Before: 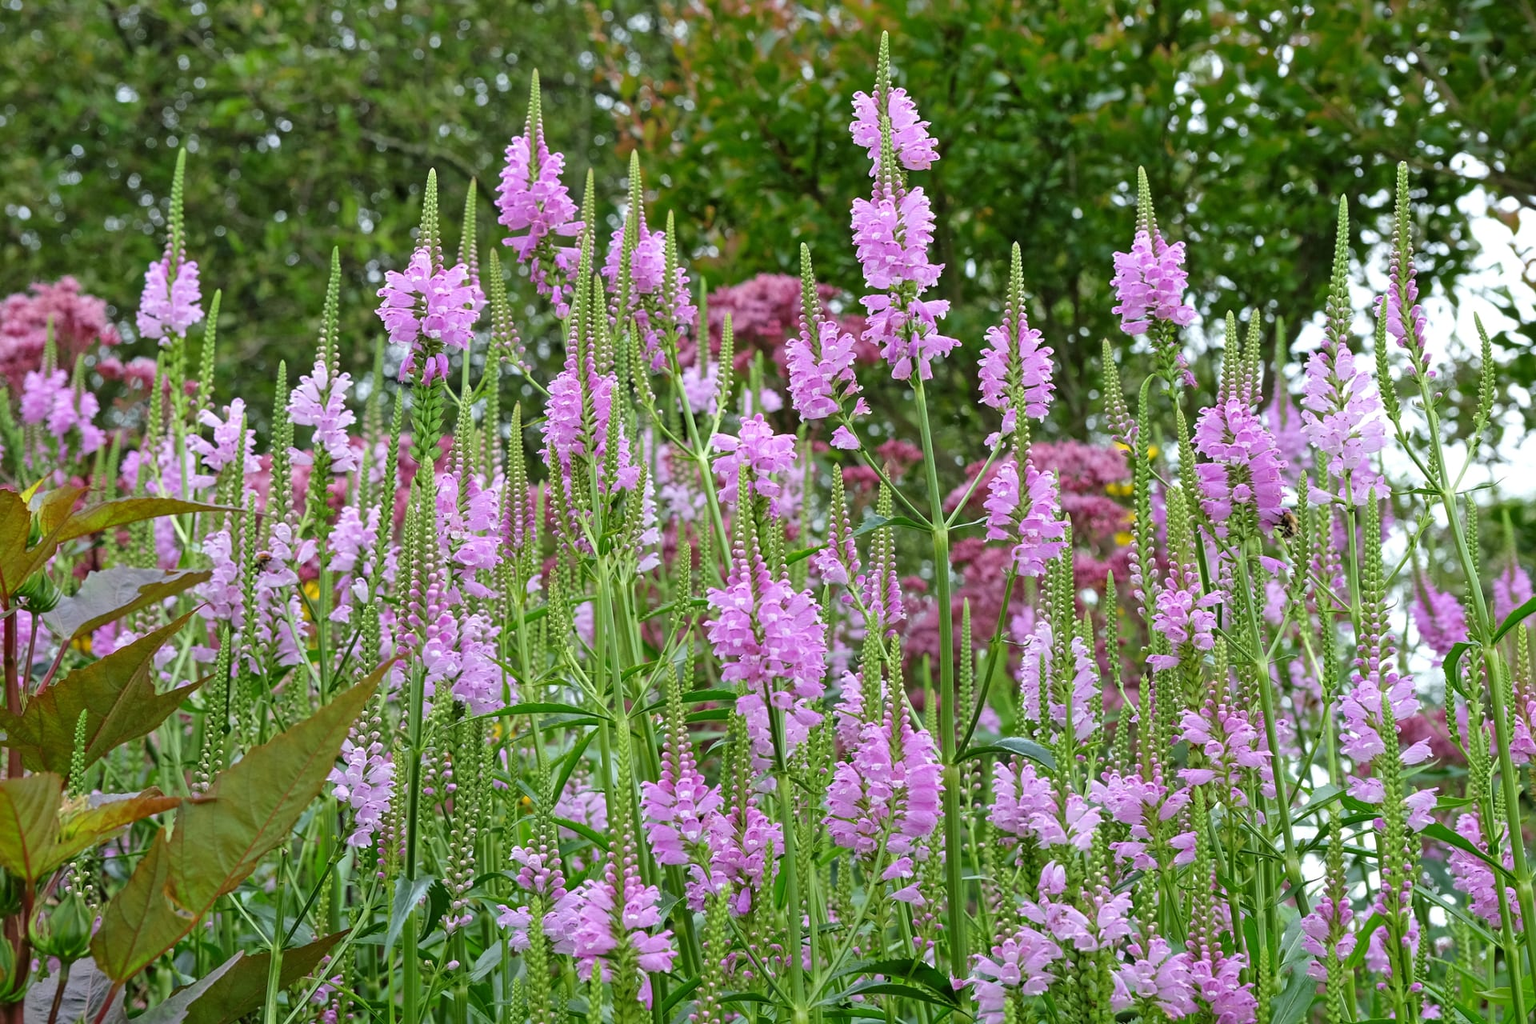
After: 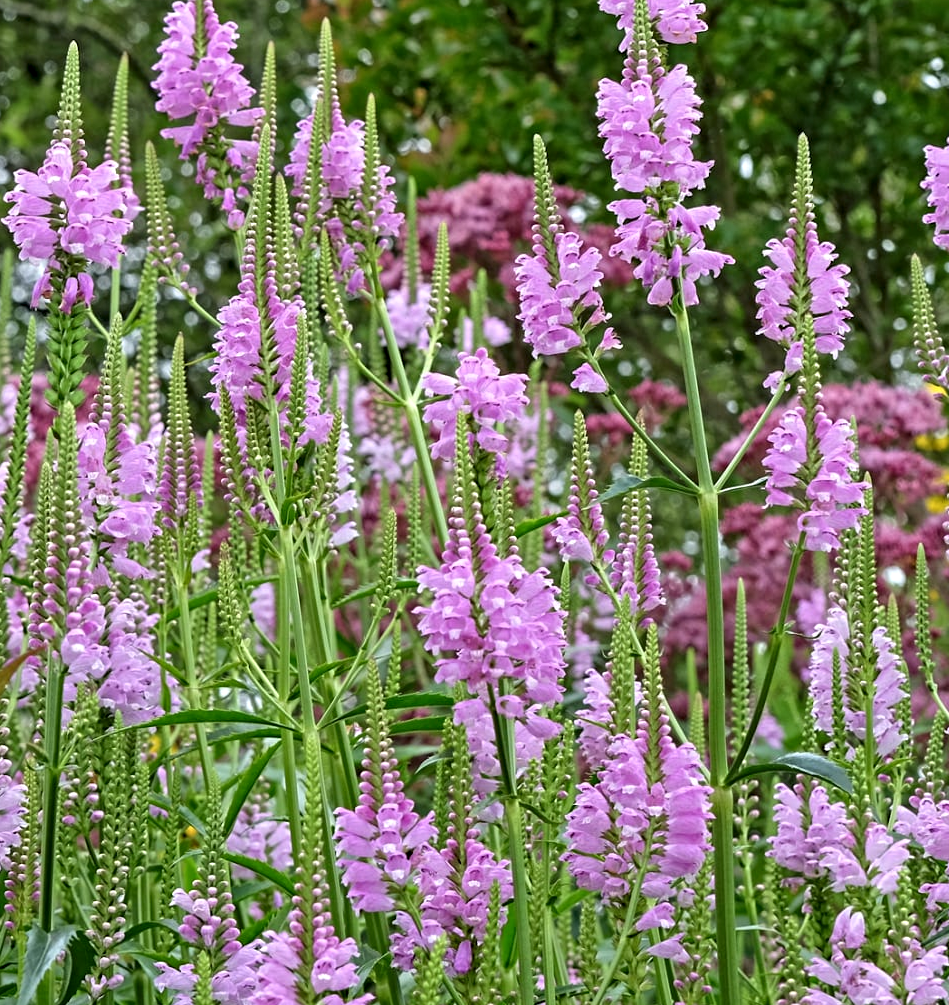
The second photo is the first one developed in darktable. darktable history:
white balance: emerald 1
contrast equalizer: y [[0.5, 0.501, 0.525, 0.597, 0.58, 0.514], [0.5 ×6], [0.5 ×6], [0 ×6], [0 ×6]]
crop and rotate: angle 0.02°, left 24.353%, top 13.219%, right 26.156%, bottom 8.224%
